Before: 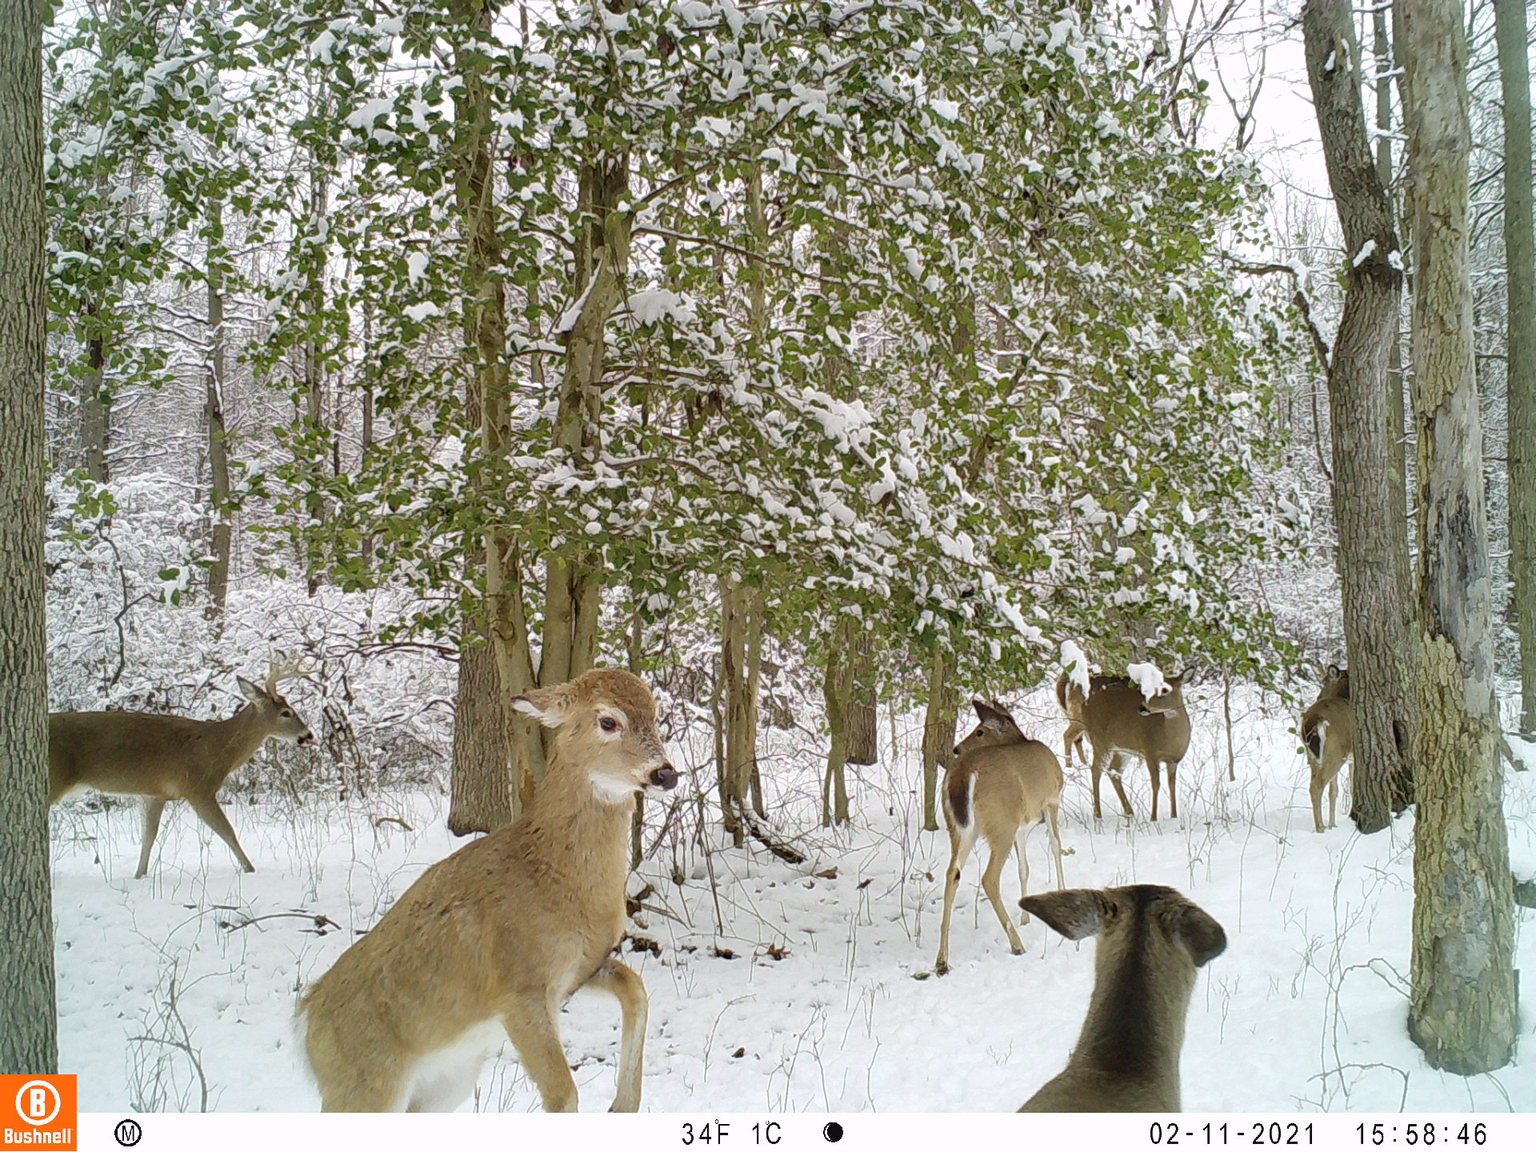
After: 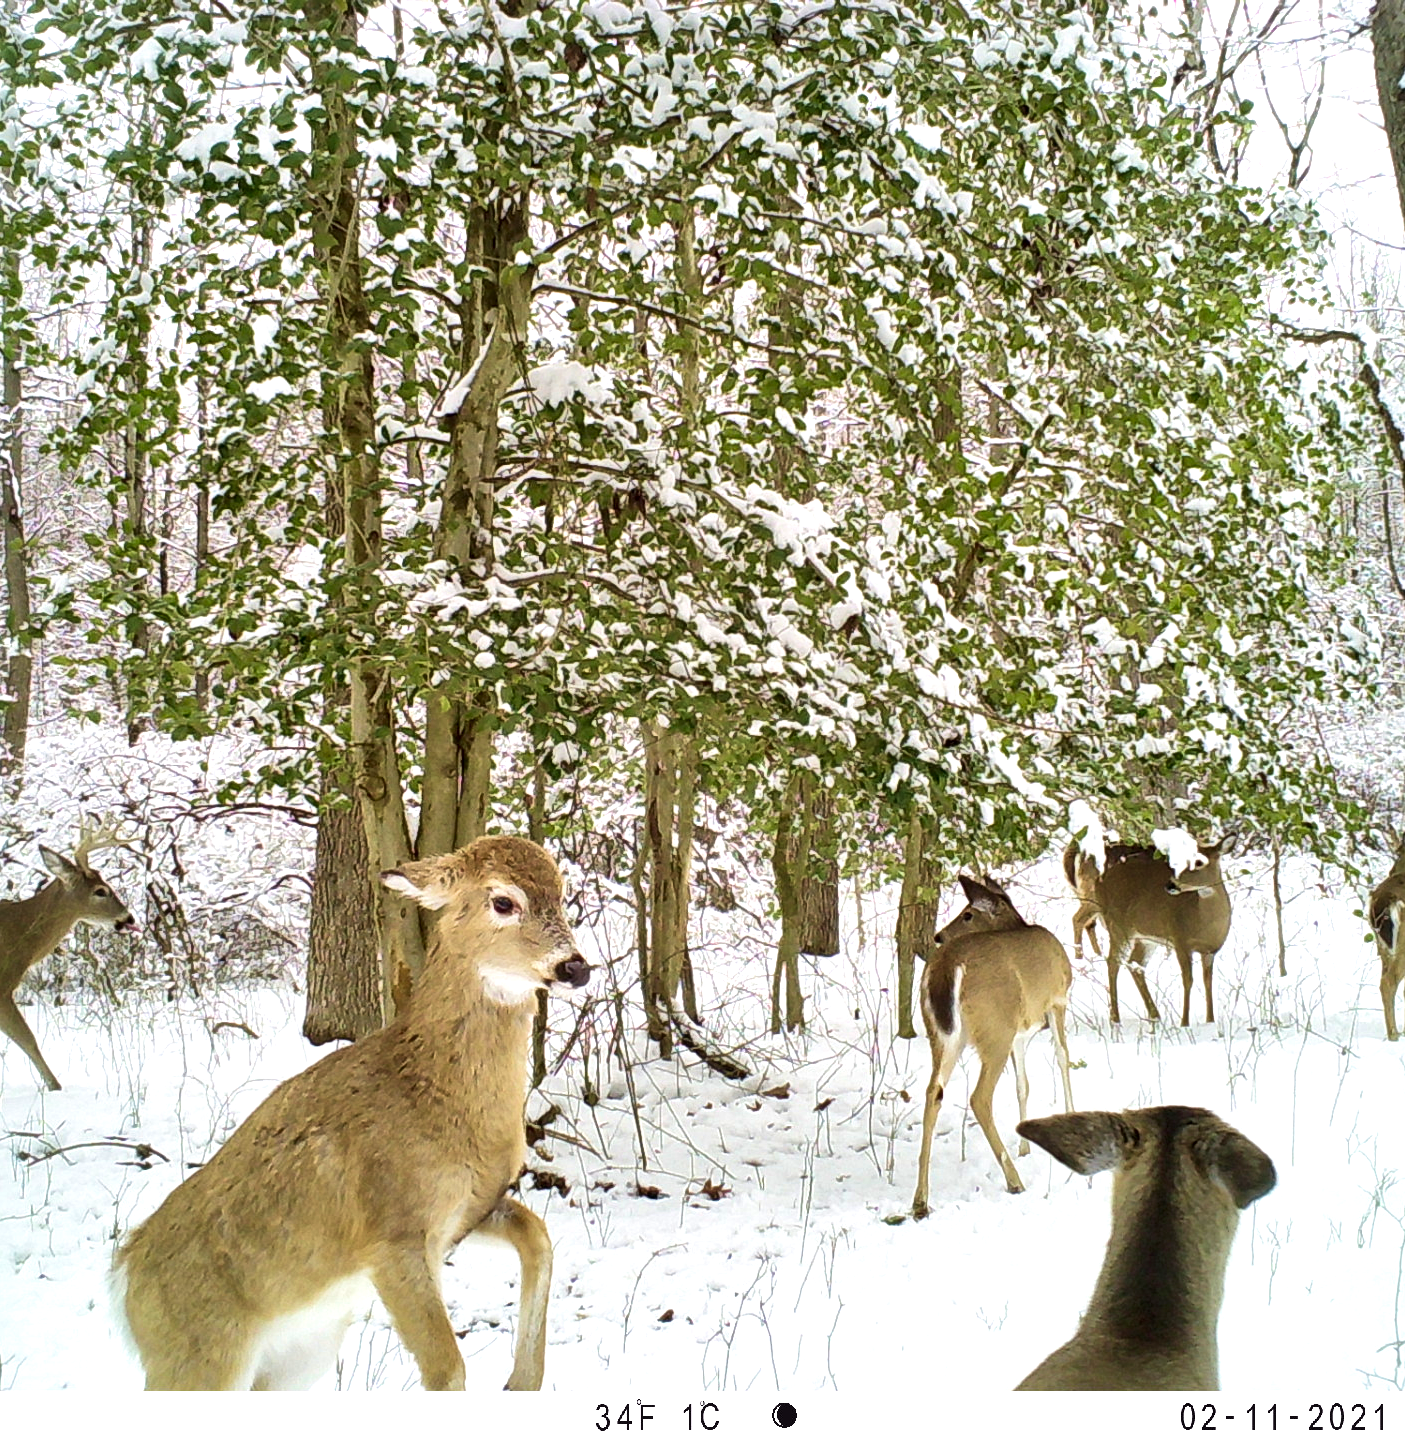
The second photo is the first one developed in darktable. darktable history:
local contrast: mode bilateral grid, contrast 26, coarseness 60, detail 151%, midtone range 0.2
tone equalizer: -8 EV -0.432 EV, -7 EV -0.366 EV, -6 EV -0.338 EV, -5 EV -0.2 EV, -3 EV 0.214 EV, -2 EV 0.357 EV, -1 EV 0.382 EV, +0 EV 0.436 EV, edges refinement/feathering 500, mask exposure compensation -1.57 EV, preserve details no
crop: left 13.401%, top 0%, right 13.422%
velvia: on, module defaults
contrast brightness saturation: contrast 0.073, brightness 0.075, saturation 0.175
